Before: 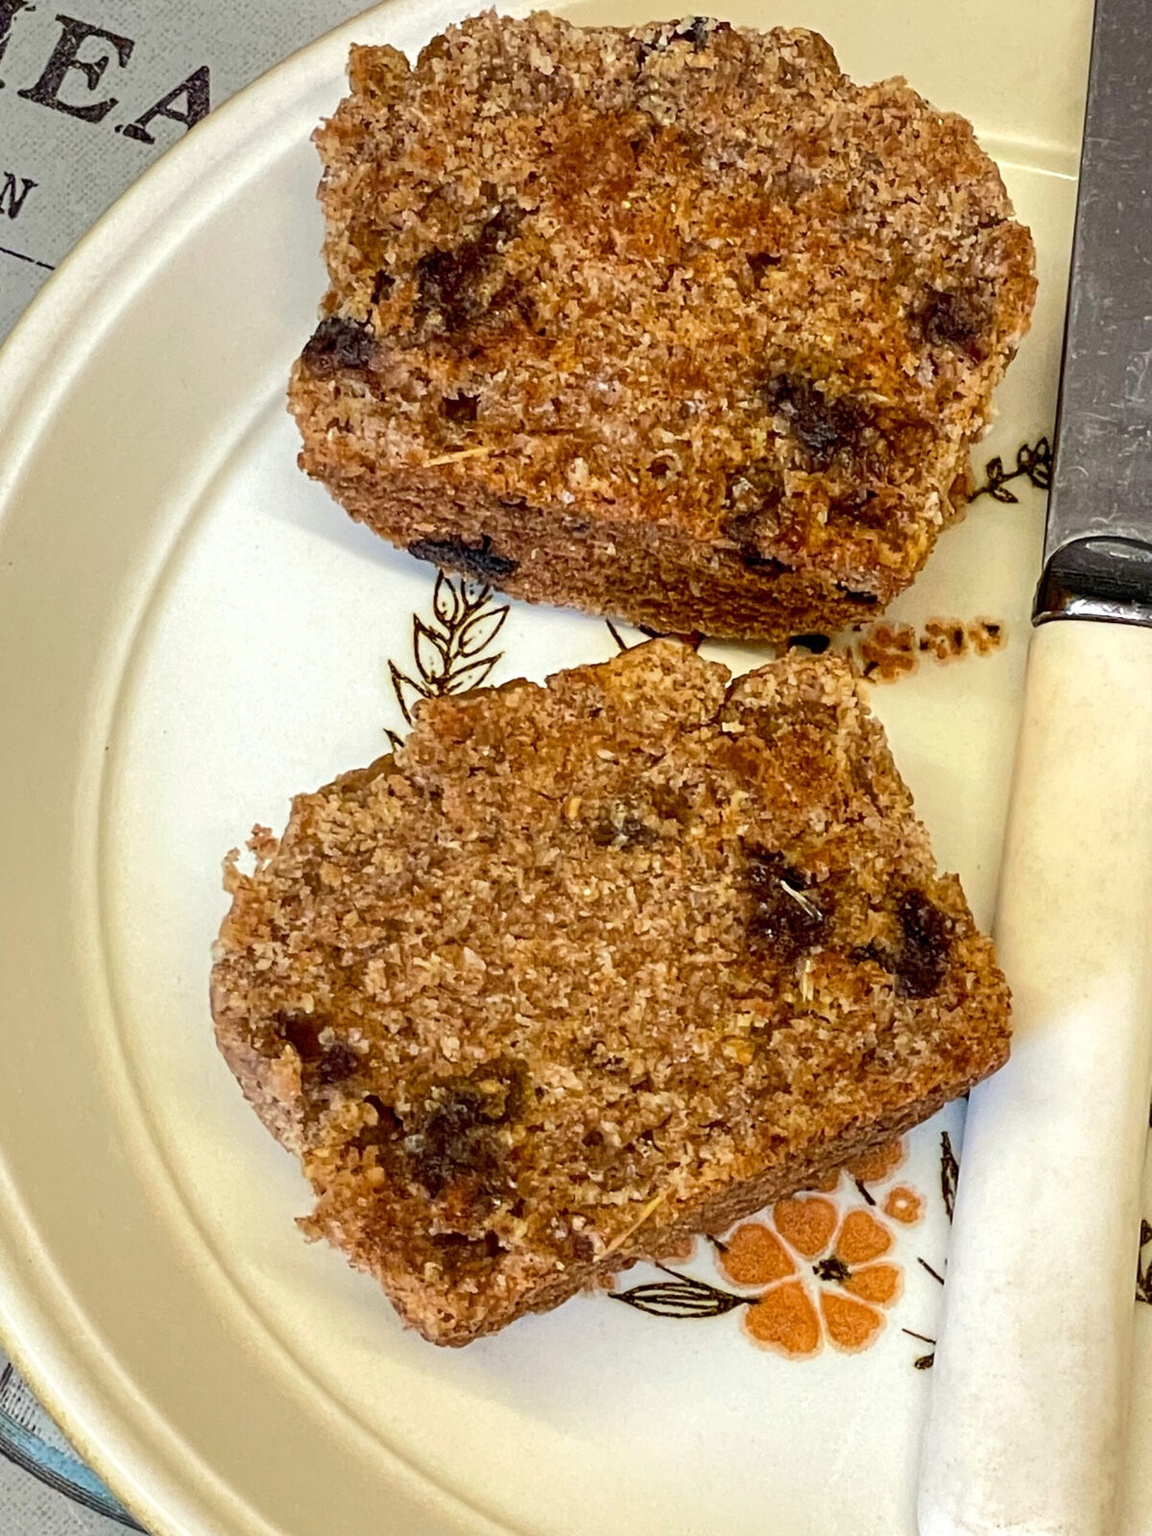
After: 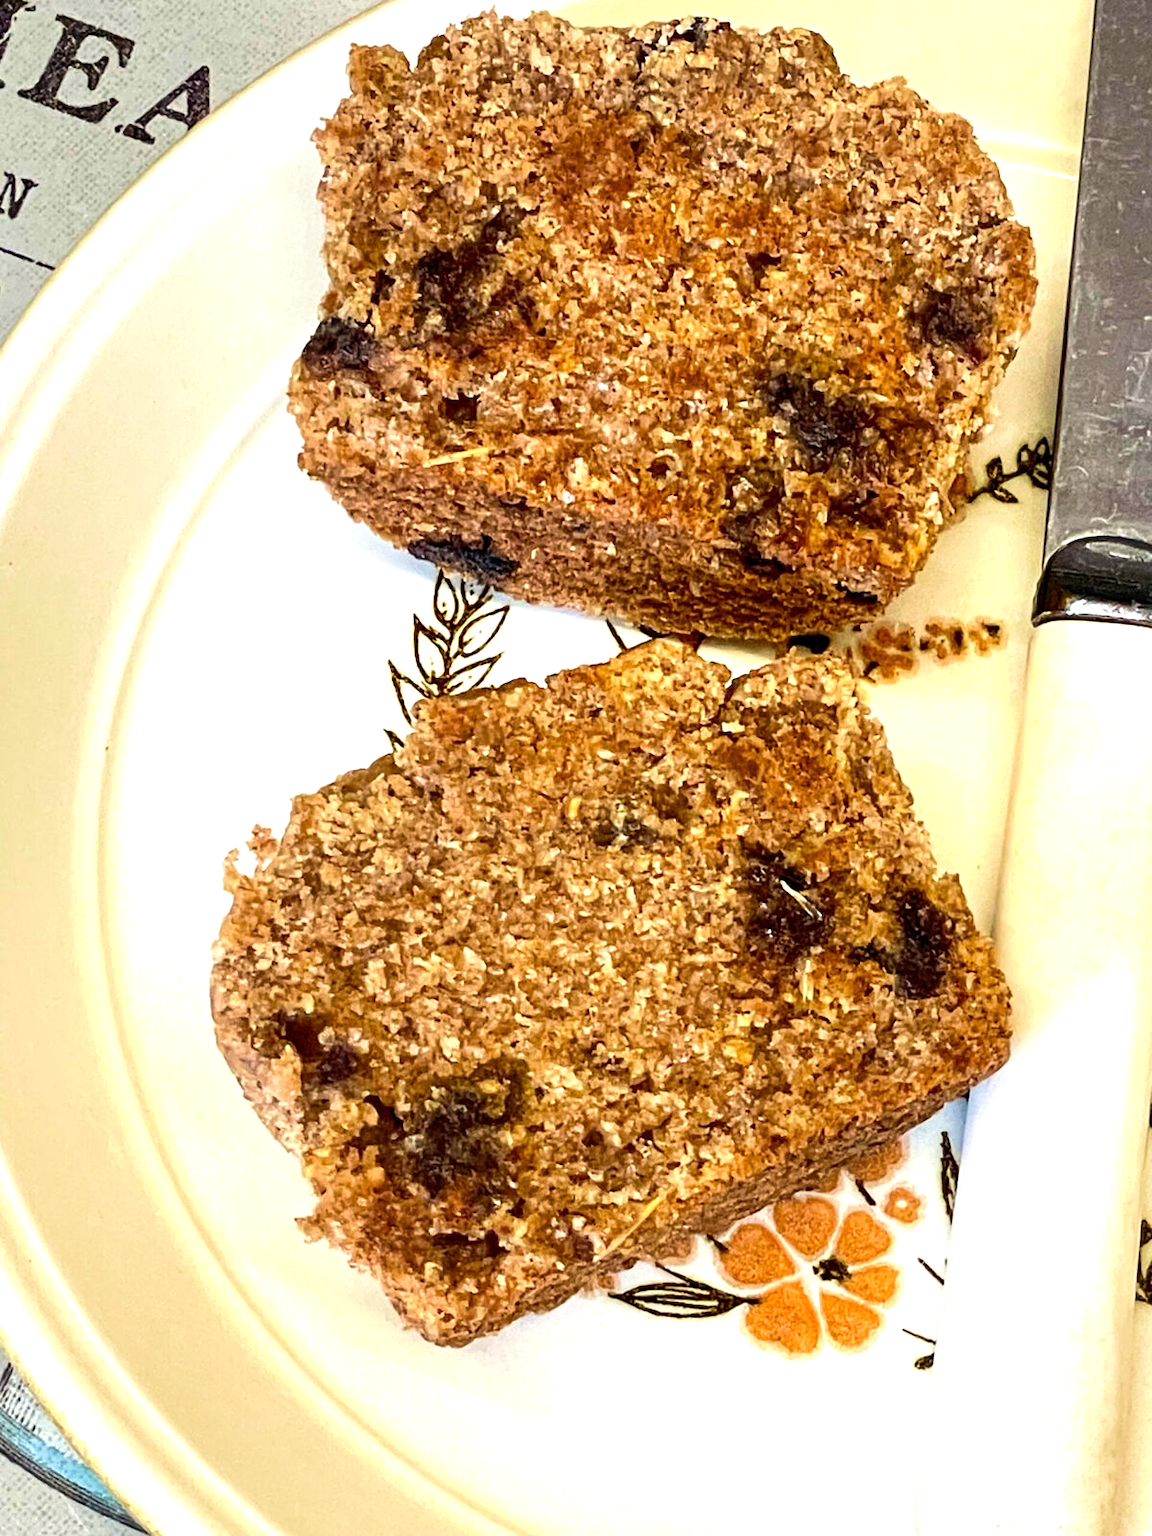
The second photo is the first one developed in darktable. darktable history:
exposure: exposure 0.423 EV, compensate exposure bias true, compensate highlight preservation false
velvia: on, module defaults
tone equalizer: -8 EV -0.434 EV, -7 EV -0.417 EV, -6 EV -0.368 EV, -5 EV -0.194 EV, -3 EV 0.224 EV, -2 EV 0.307 EV, -1 EV 0.374 EV, +0 EV 0.398 EV, edges refinement/feathering 500, mask exposure compensation -1.57 EV, preserve details no
